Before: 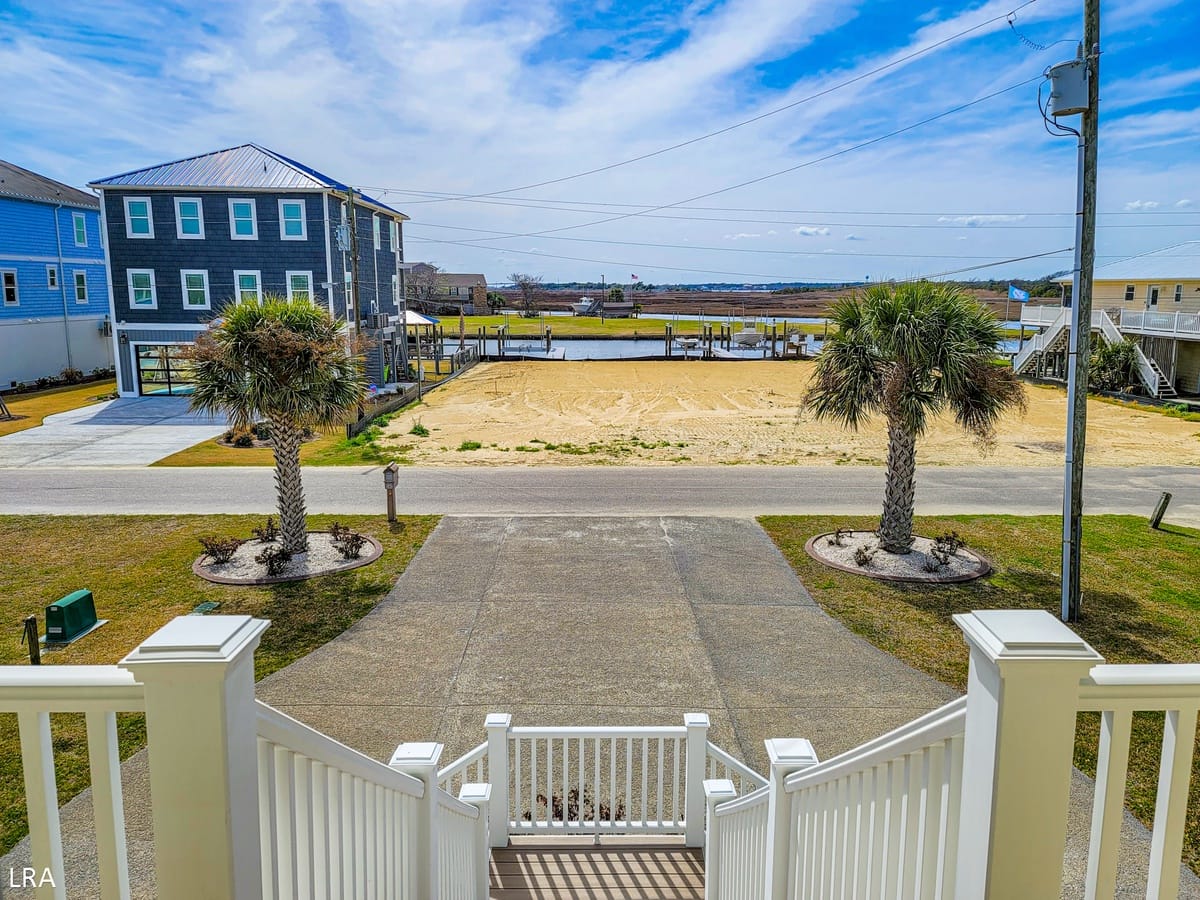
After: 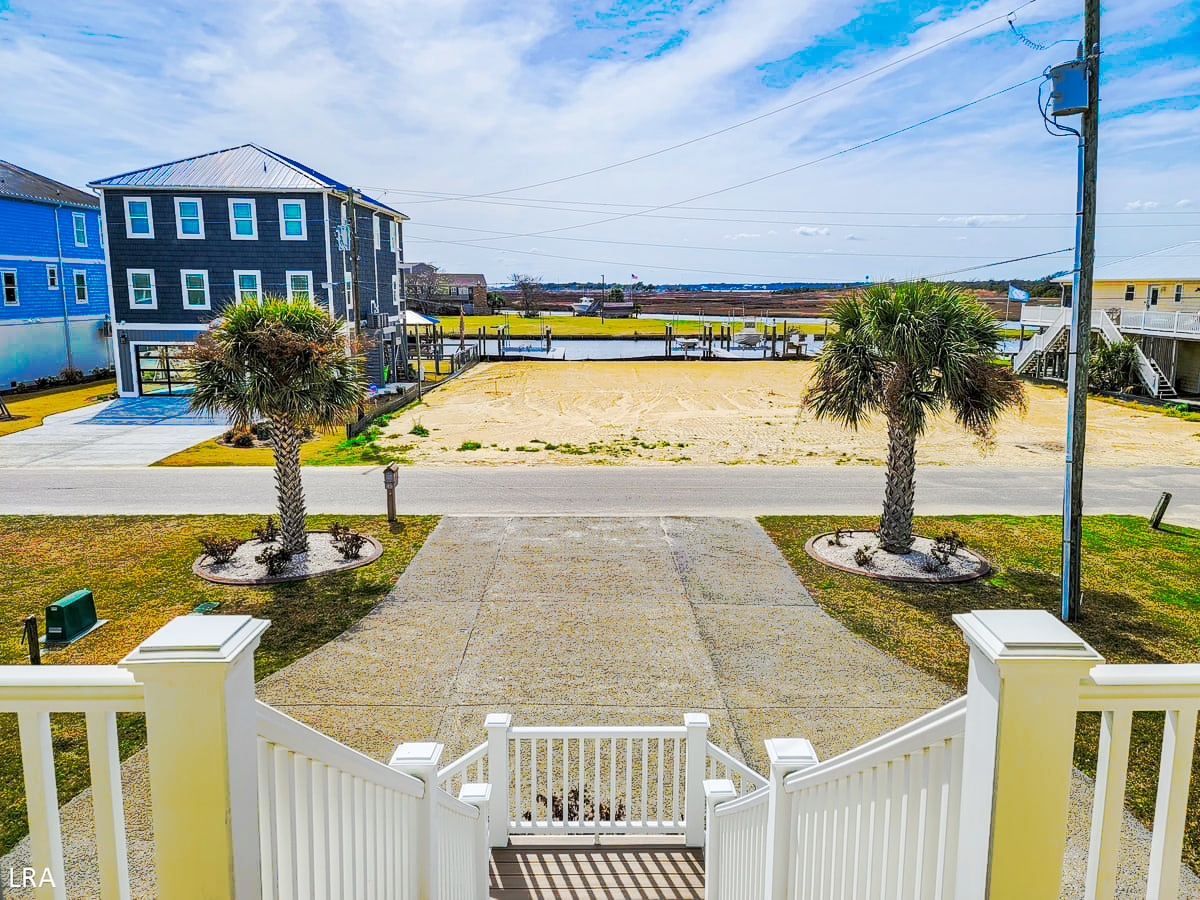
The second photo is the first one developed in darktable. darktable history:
tone curve: curves: ch0 [(0, 0) (0.003, 0.003) (0.011, 0.011) (0.025, 0.024) (0.044, 0.043) (0.069, 0.067) (0.1, 0.096) (0.136, 0.131) (0.177, 0.171) (0.224, 0.216) (0.277, 0.267) (0.335, 0.323) (0.399, 0.384) (0.468, 0.451) (0.543, 0.678) (0.623, 0.734) (0.709, 0.795) (0.801, 0.859) (0.898, 0.928) (1, 1)], preserve colors none
